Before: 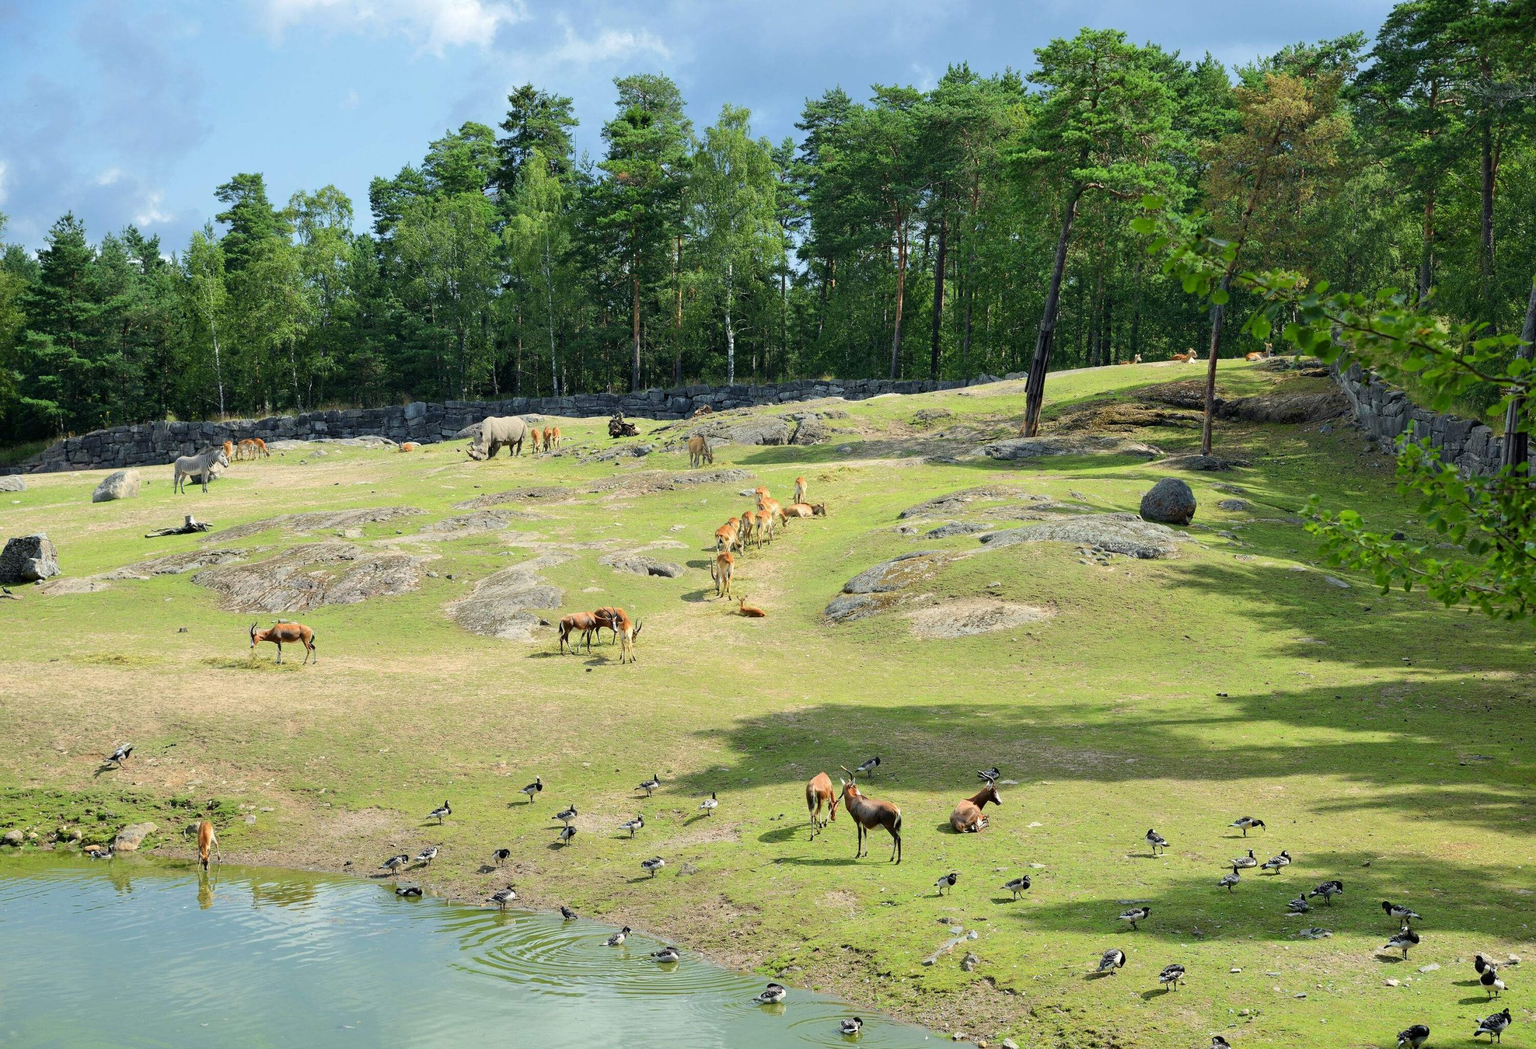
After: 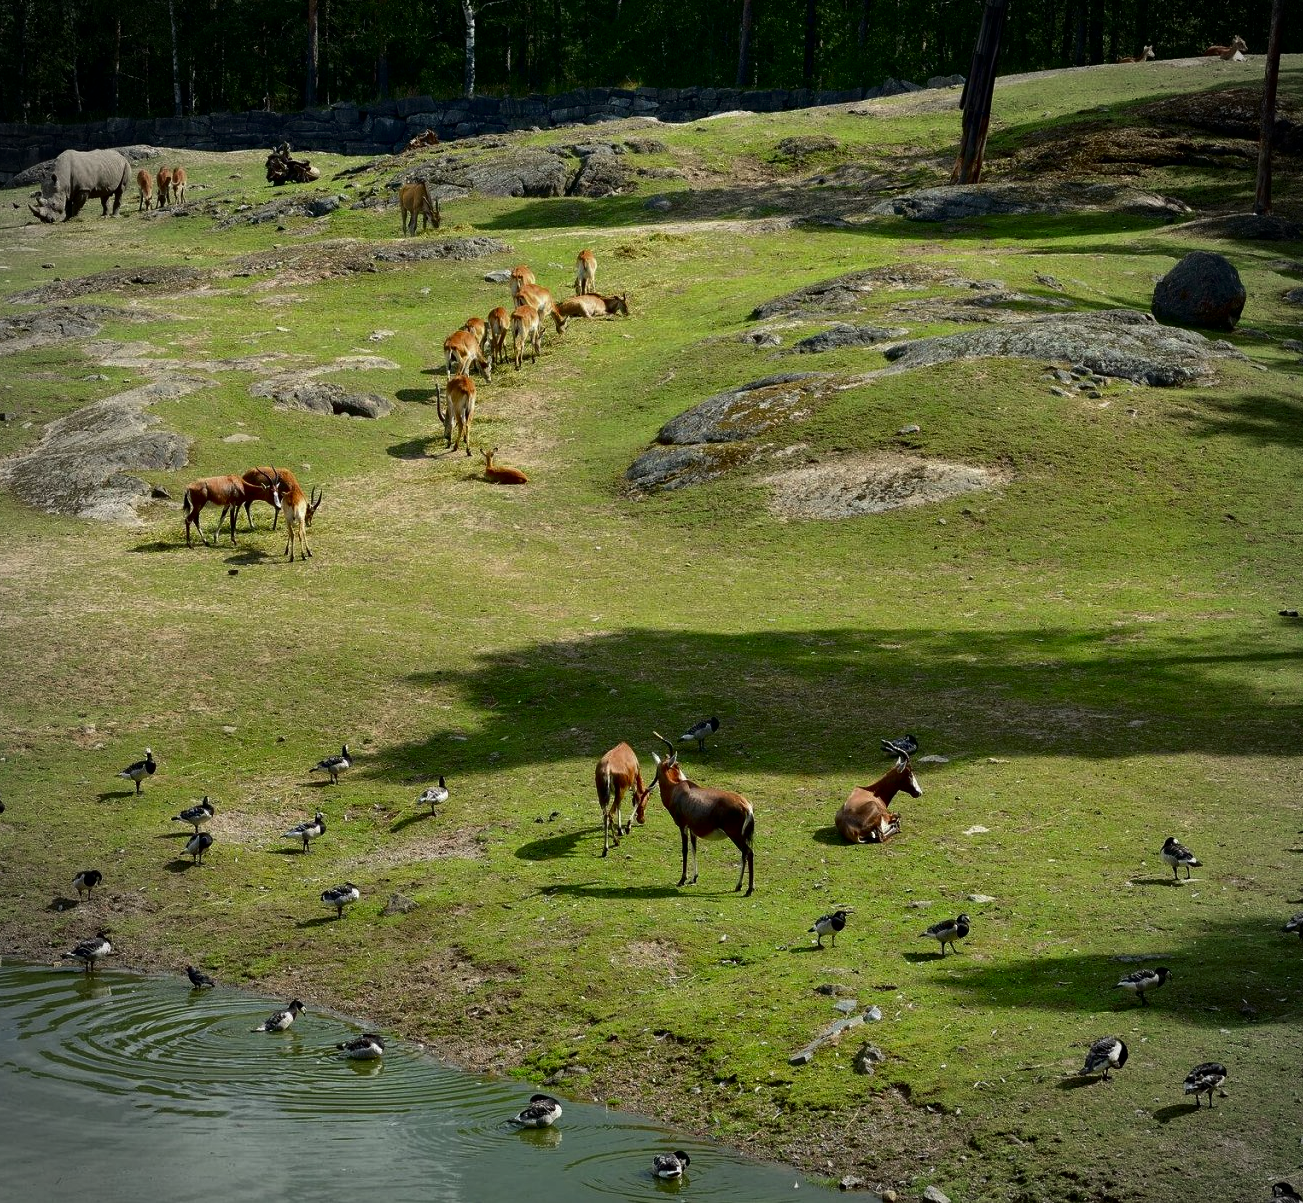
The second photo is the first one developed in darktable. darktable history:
crop and rotate: left 29.256%, top 31.188%, right 19.826%
contrast brightness saturation: brightness -0.517
vignetting: automatic ratio true
